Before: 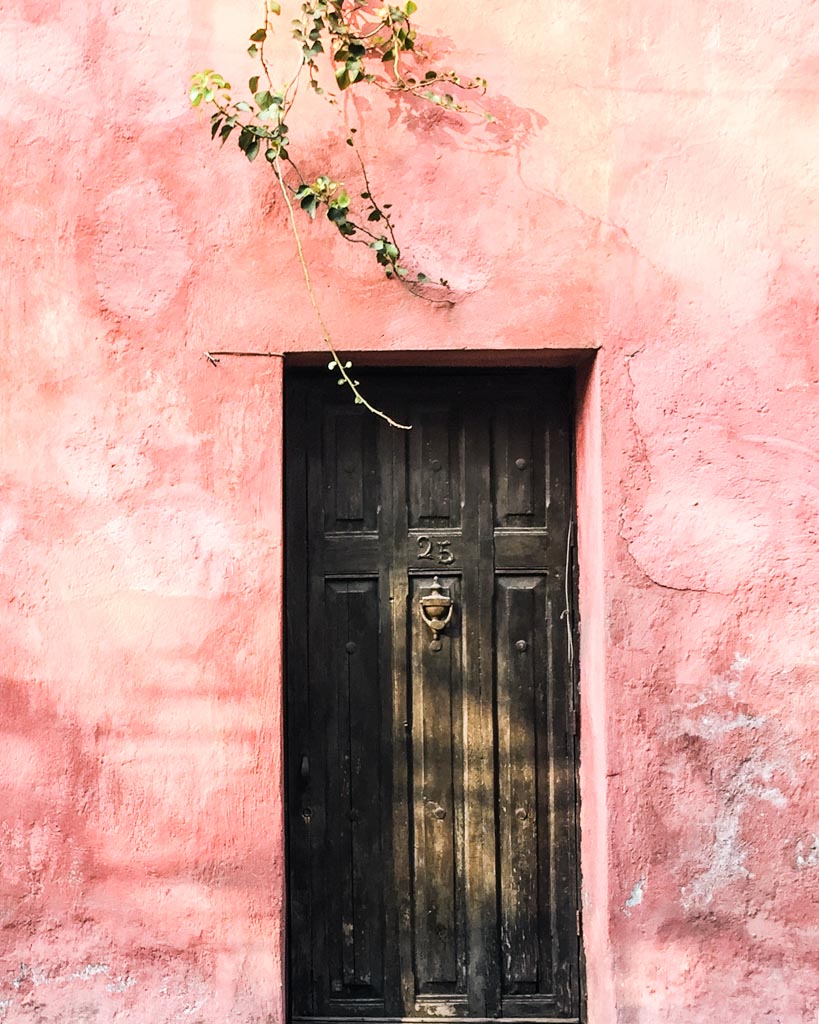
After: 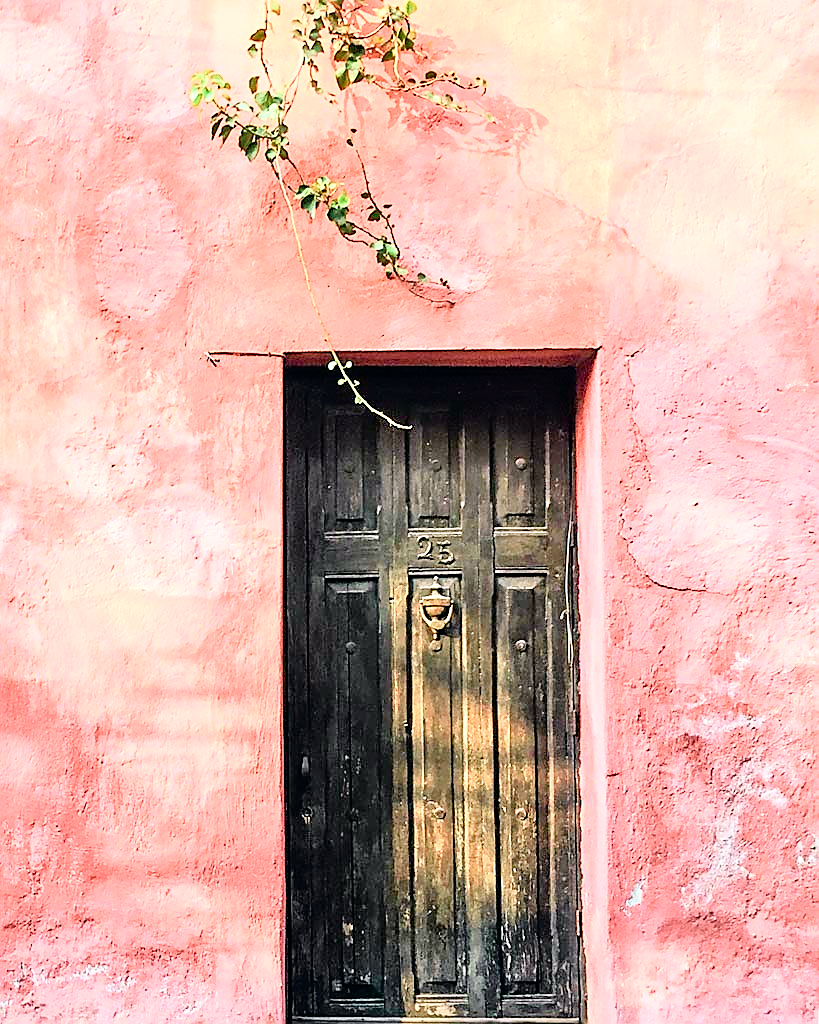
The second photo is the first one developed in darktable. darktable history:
exposure: compensate highlight preservation false
tone curve: curves: ch0 [(0, 0) (0.051, 0.027) (0.096, 0.071) (0.219, 0.248) (0.428, 0.52) (0.596, 0.713) (0.727, 0.823) (0.859, 0.924) (1, 1)]; ch1 [(0, 0) (0.1, 0.038) (0.318, 0.221) (0.413, 0.325) (0.454, 0.41) (0.493, 0.478) (0.503, 0.501) (0.516, 0.515) (0.548, 0.575) (0.561, 0.596) (0.594, 0.647) (0.666, 0.701) (1, 1)]; ch2 [(0, 0) (0.453, 0.44) (0.479, 0.476) (0.504, 0.5) (0.52, 0.526) (0.557, 0.585) (0.583, 0.608) (0.824, 0.815) (1, 1)], color space Lab, independent channels, preserve colors none
tone equalizer: -7 EV 0.15 EV, -6 EV 0.6 EV, -5 EV 1.15 EV, -4 EV 1.33 EV, -3 EV 1.15 EV, -2 EV 0.6 EV, -1 EV 0.15 EV, mask exposure compensation -0.5 EV
color balance rgb: perceptual saturation grading › global saturation 20%, perceptual saturation grading › highlights -25%, perceptual saturation grading › shadows 25%
sharpen: radius 1.4, amount 1.25, threshold 0.7
